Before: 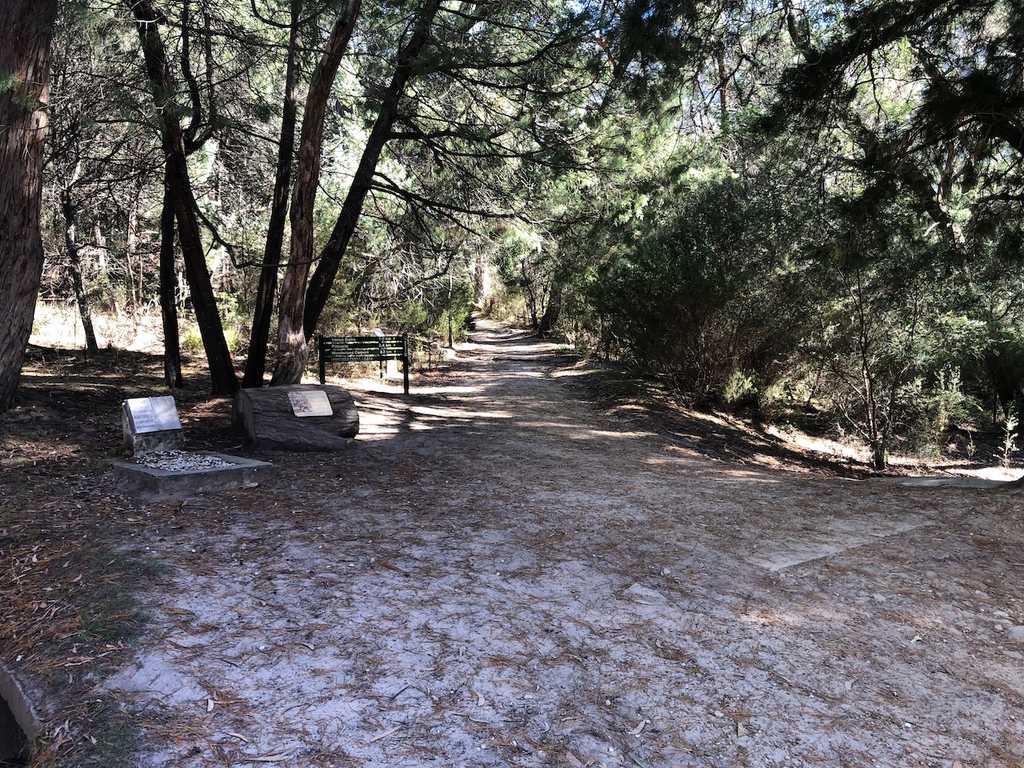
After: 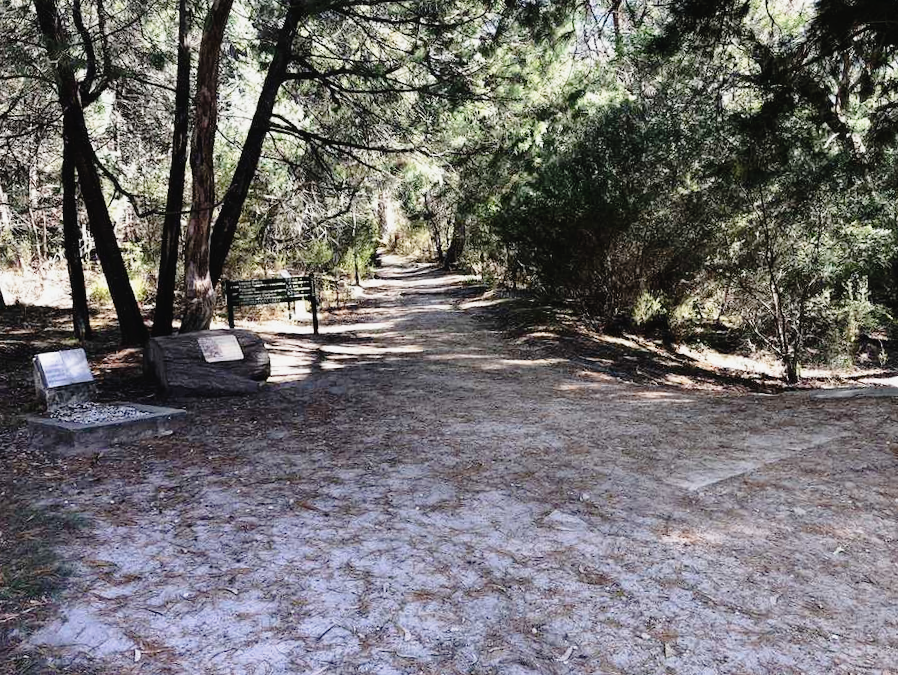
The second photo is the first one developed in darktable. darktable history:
crop and rotate: angle 3.14°, left 6.009%, top 5.717%
tone curve: curves: ch0 [(0, 0.021) (0.049, 0.044) (0.152, 0.14) (0.328, 0.377) (0.473, 0.543) (0.641, 0.705) (0.85, 0.894) (1, 0.969)]; ch1 [(0, 0) (0.302, 0.331) (0.433, 0.432) (0.472, 0.47) (0.502, 0.503) (0.527, 0.516) (0.564, 0.573) (0.614, 0.626) (0.677, 0.701) (0.859, 0.885) (1, 1)]; ch2 [(0, 0) (0.33, 0.301) (0.447, 0.44) (0.487, 0.496) (0.502, 0.516) (0.535, 0.563) (0.565, 0.597) (0.608, 0.641) (1, 1)], preserve colors none
